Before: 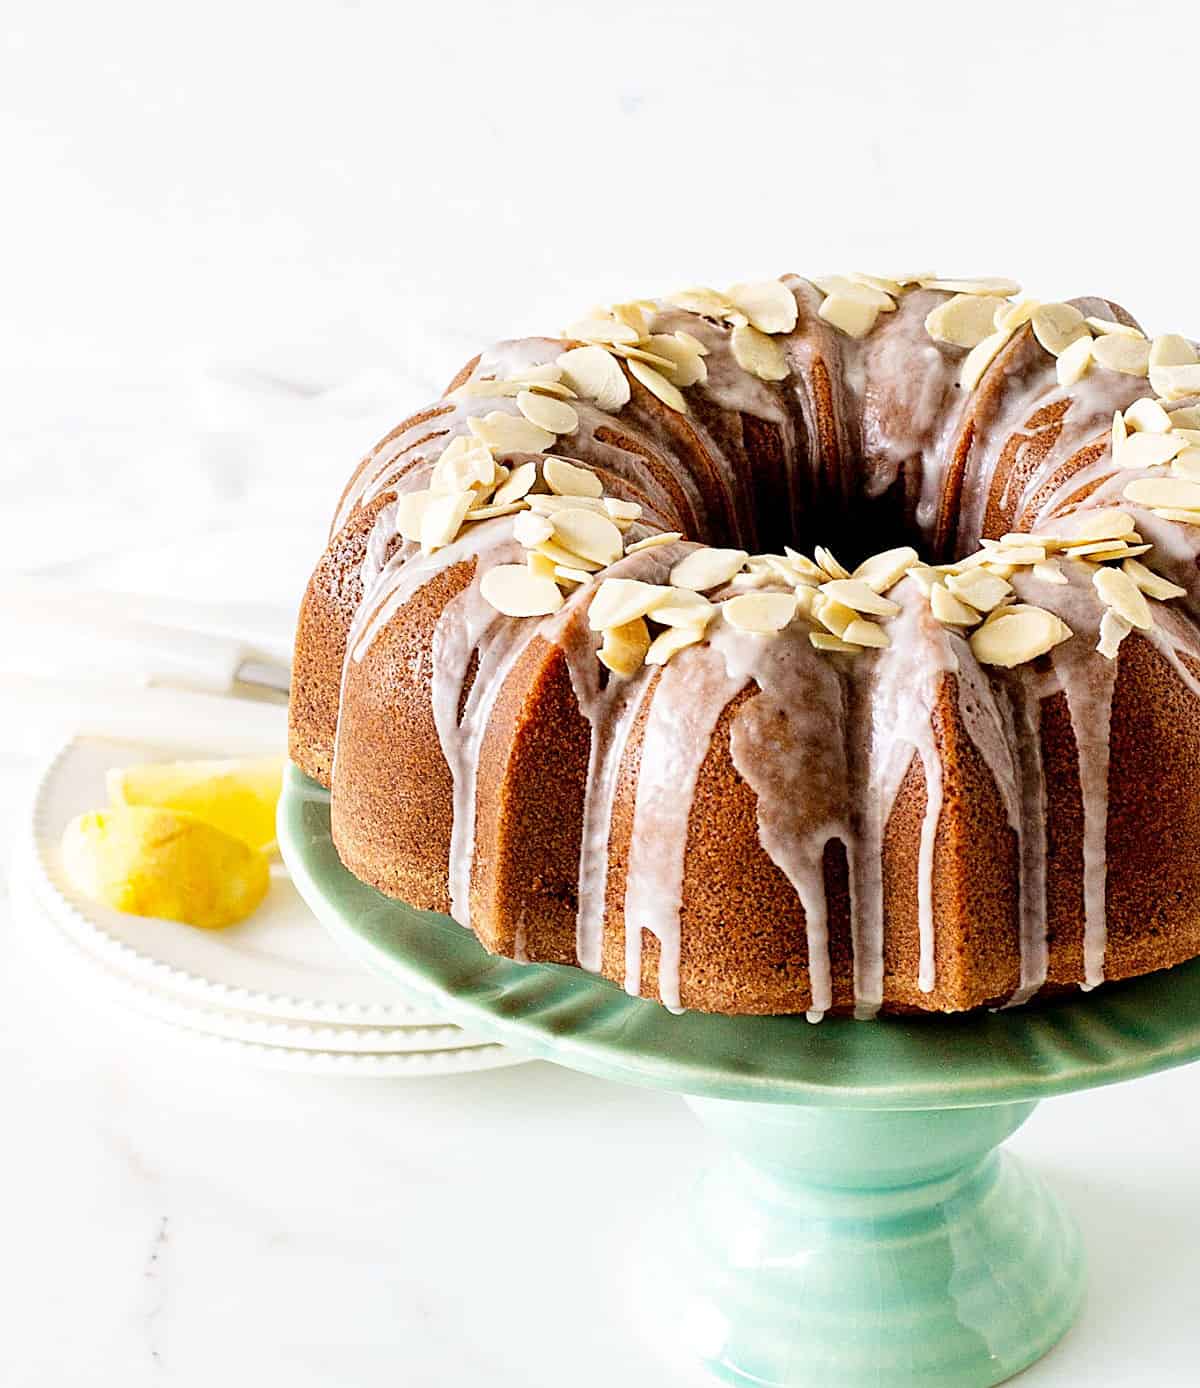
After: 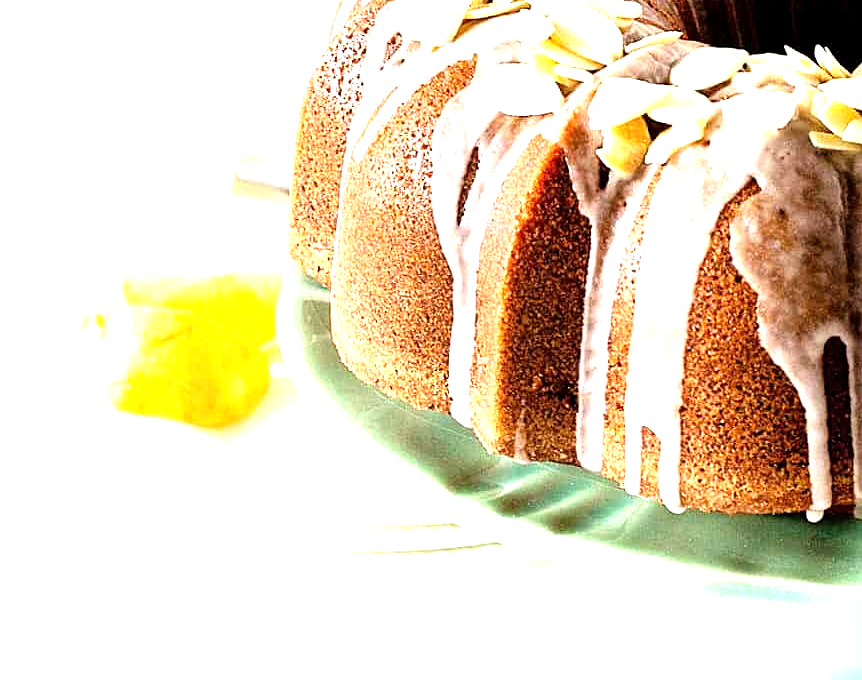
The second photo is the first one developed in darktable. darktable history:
tone equalizer: -8 EV -1.11 EV, -7 EV -1.02 EV, -6 EV -0.842 EV, -5 EV -0.557 EV, -3 EV 0.57 EV, -2 EV 0.844 EV, -1 EV 1.01 EV, +0 EV 1.08 EV
crop: top 36.103%, right 28.165%, bottom 14.901%
